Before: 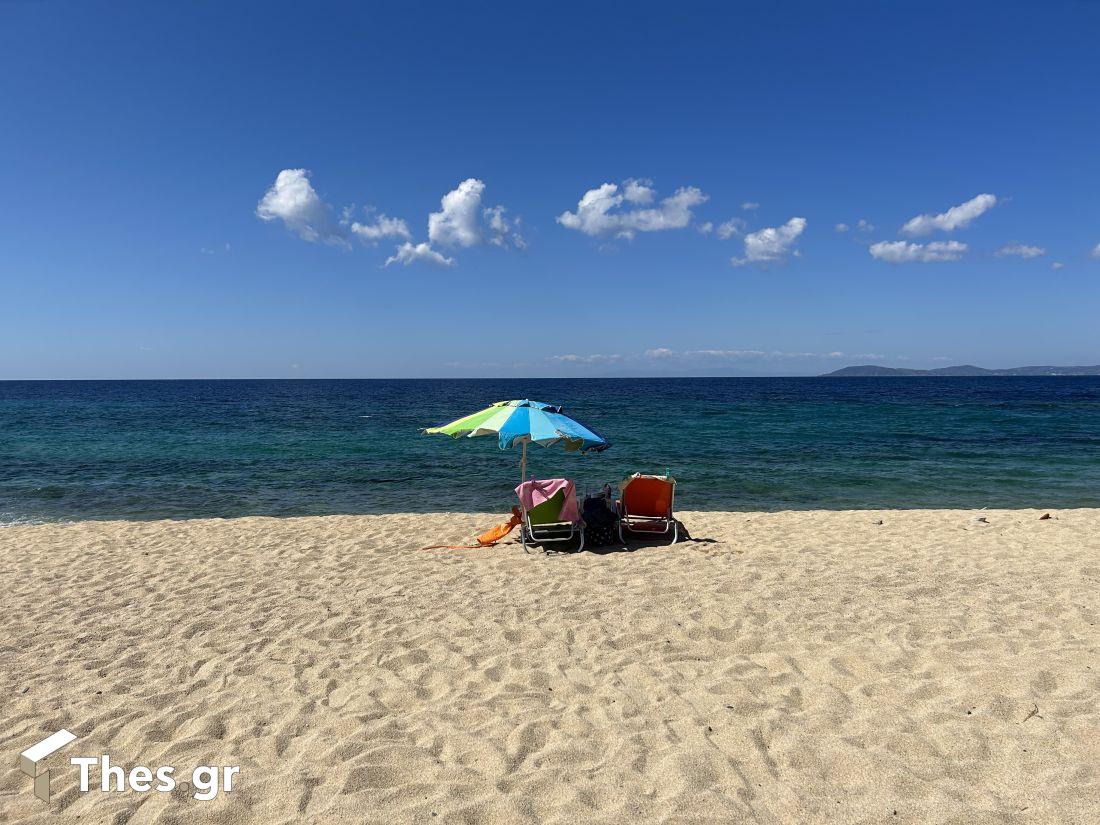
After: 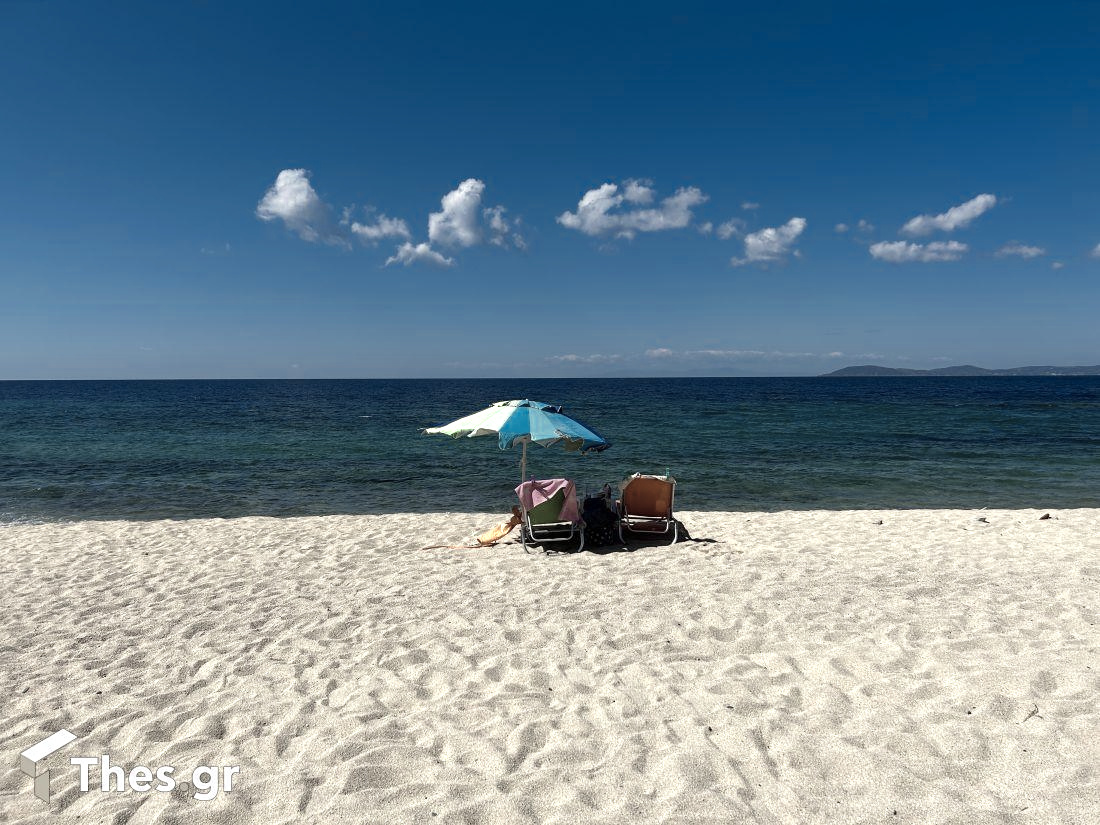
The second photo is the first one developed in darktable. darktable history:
color zones: curves: ch0 [(0.25, 0.667) (0.758, 0.368)]; ch1 [(0.215, 0.245) (0.761, 0.373)]; ch2 [(0.247, 0.554) (0.761, 0.436)]
tone equalizer: on, module defaults
